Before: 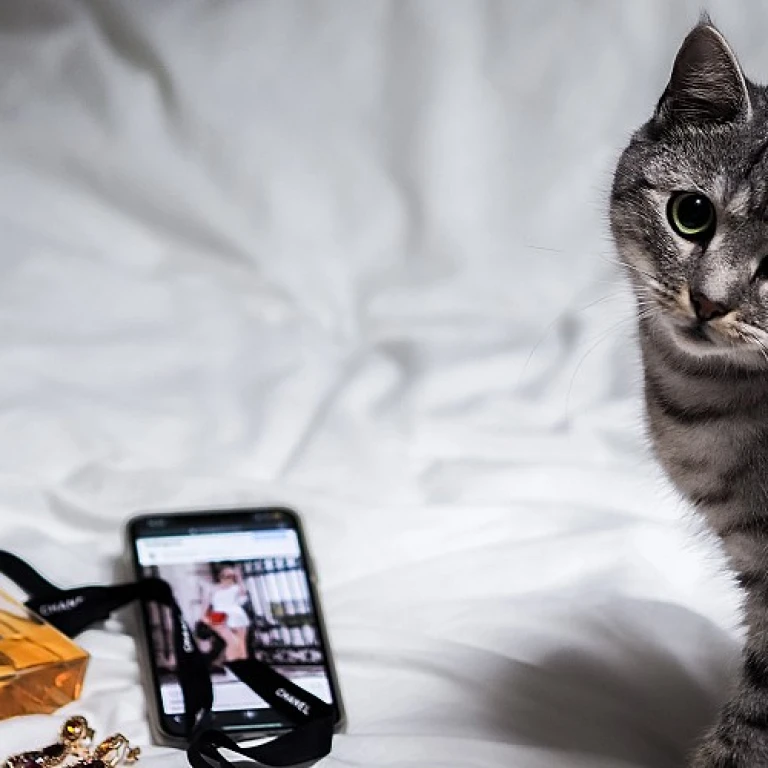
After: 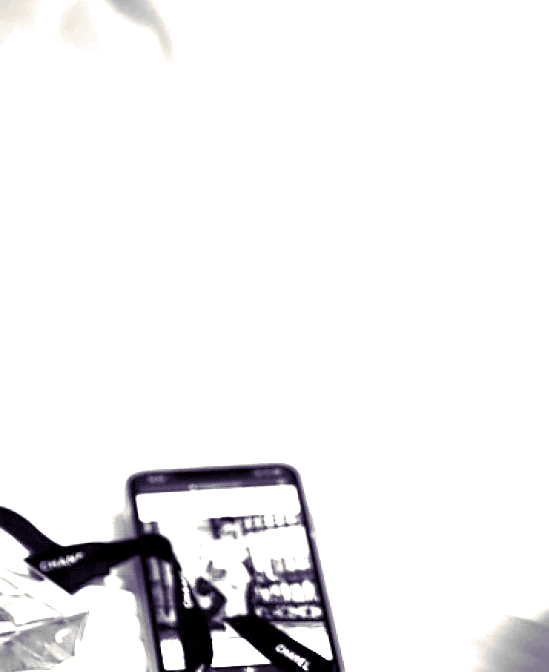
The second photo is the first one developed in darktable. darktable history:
exposure: black level correction 0.001, exposure 1.84 EV, compensate highlight preservation false
split-toning: shadows › hue 255.6°, shadows › saturation 0.66, highlights › hue 43.2°, highlights › saturation 0.68, balance -50.1
monochrome: a 32, b 64, size 2.3
crop: top 5.803%, right 27.864%, bottom 5.804%
